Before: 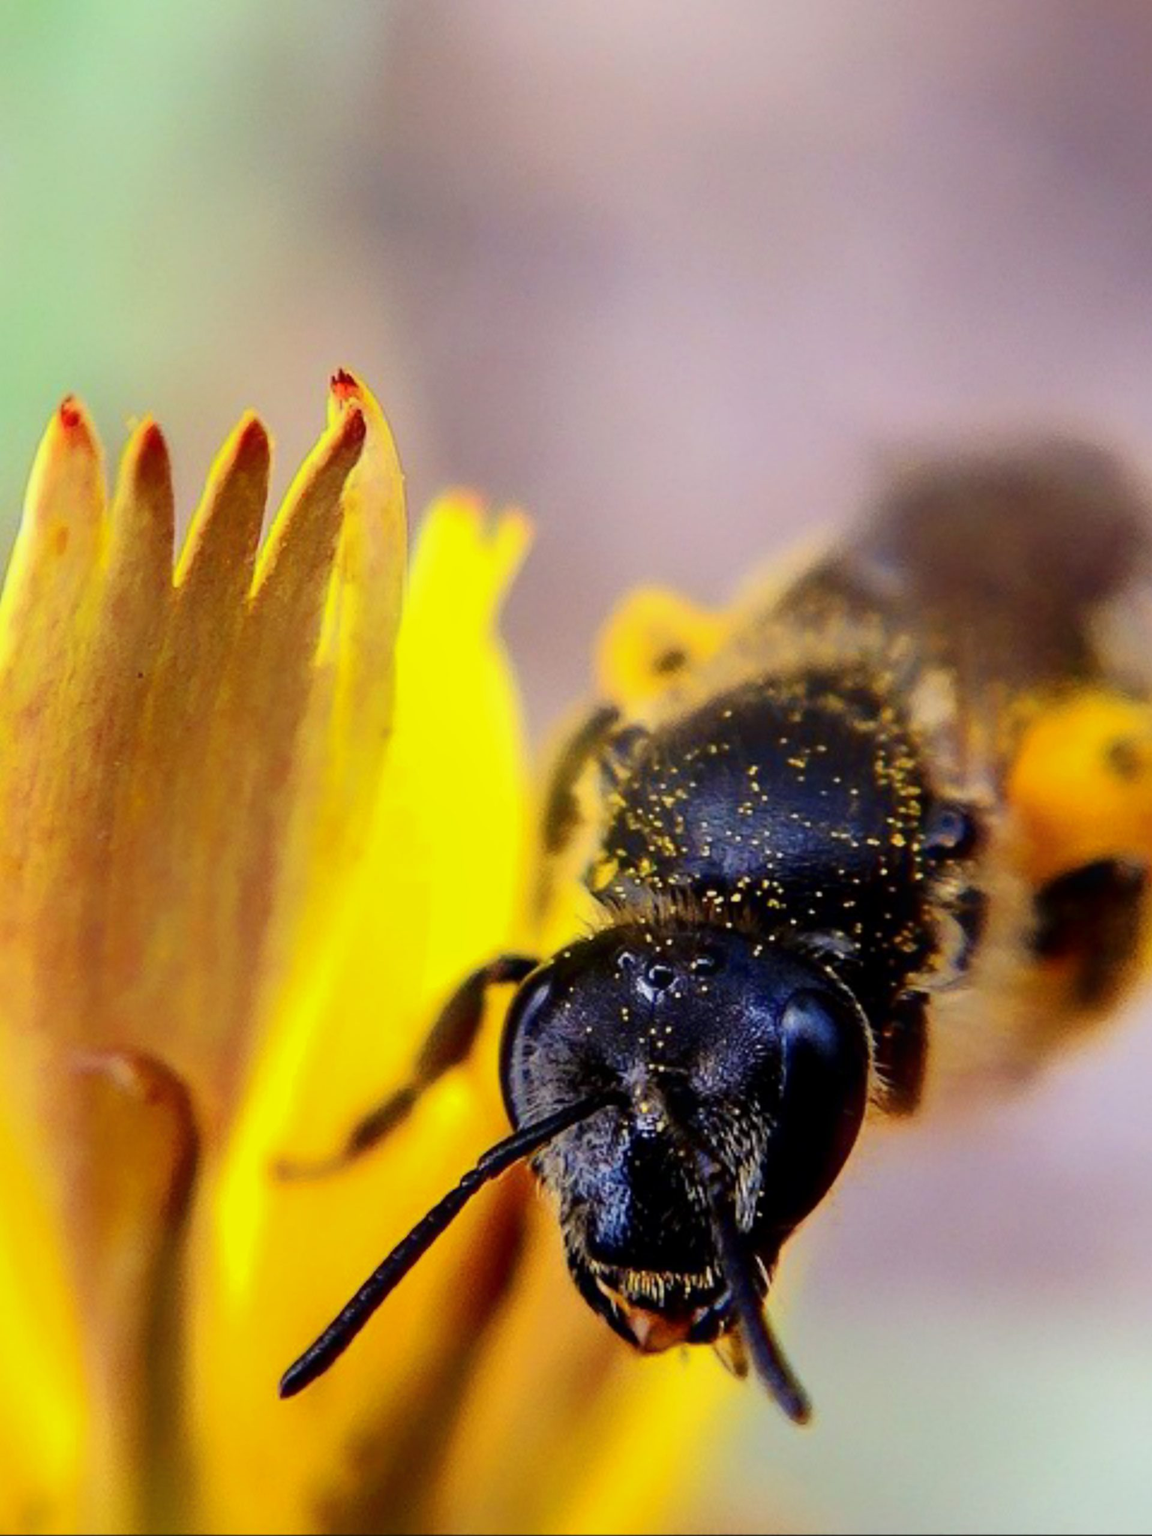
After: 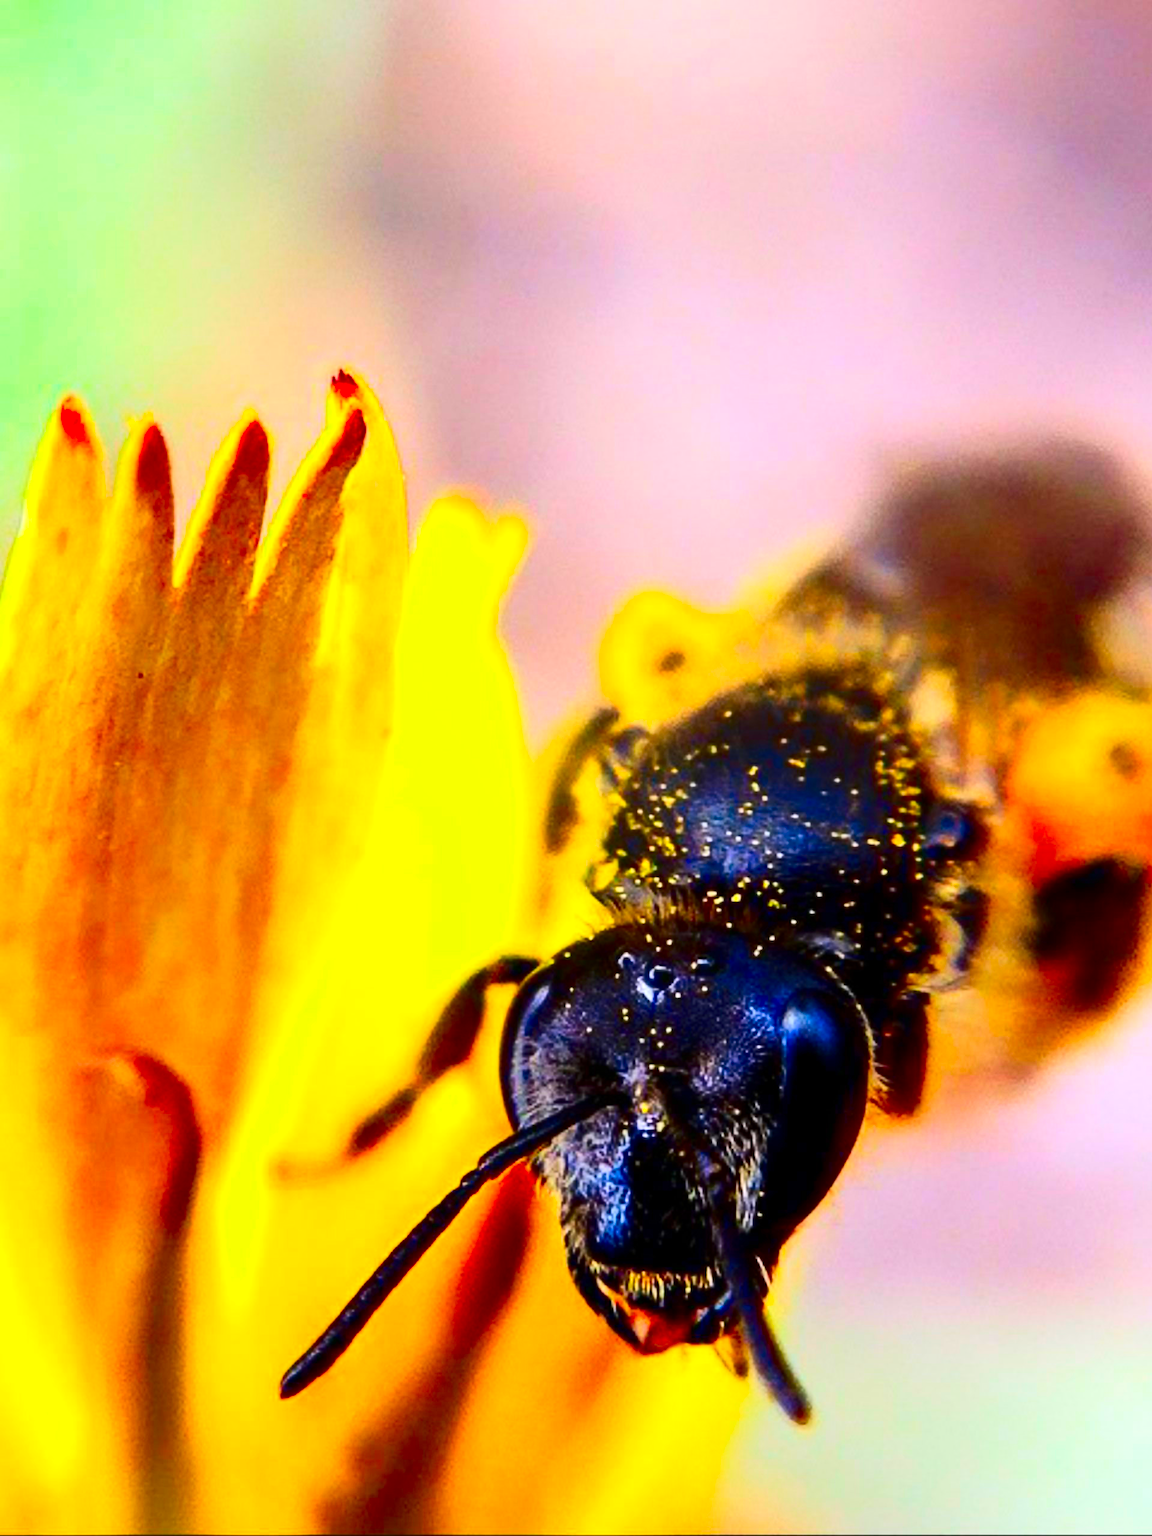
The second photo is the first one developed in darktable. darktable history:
exposure: exposure 0.402 EV, compensate exposure bias true, compensate highlight preservation false
contrast brightness saturation: contrast 0.268, brightness 0.024, saturation 0.877
